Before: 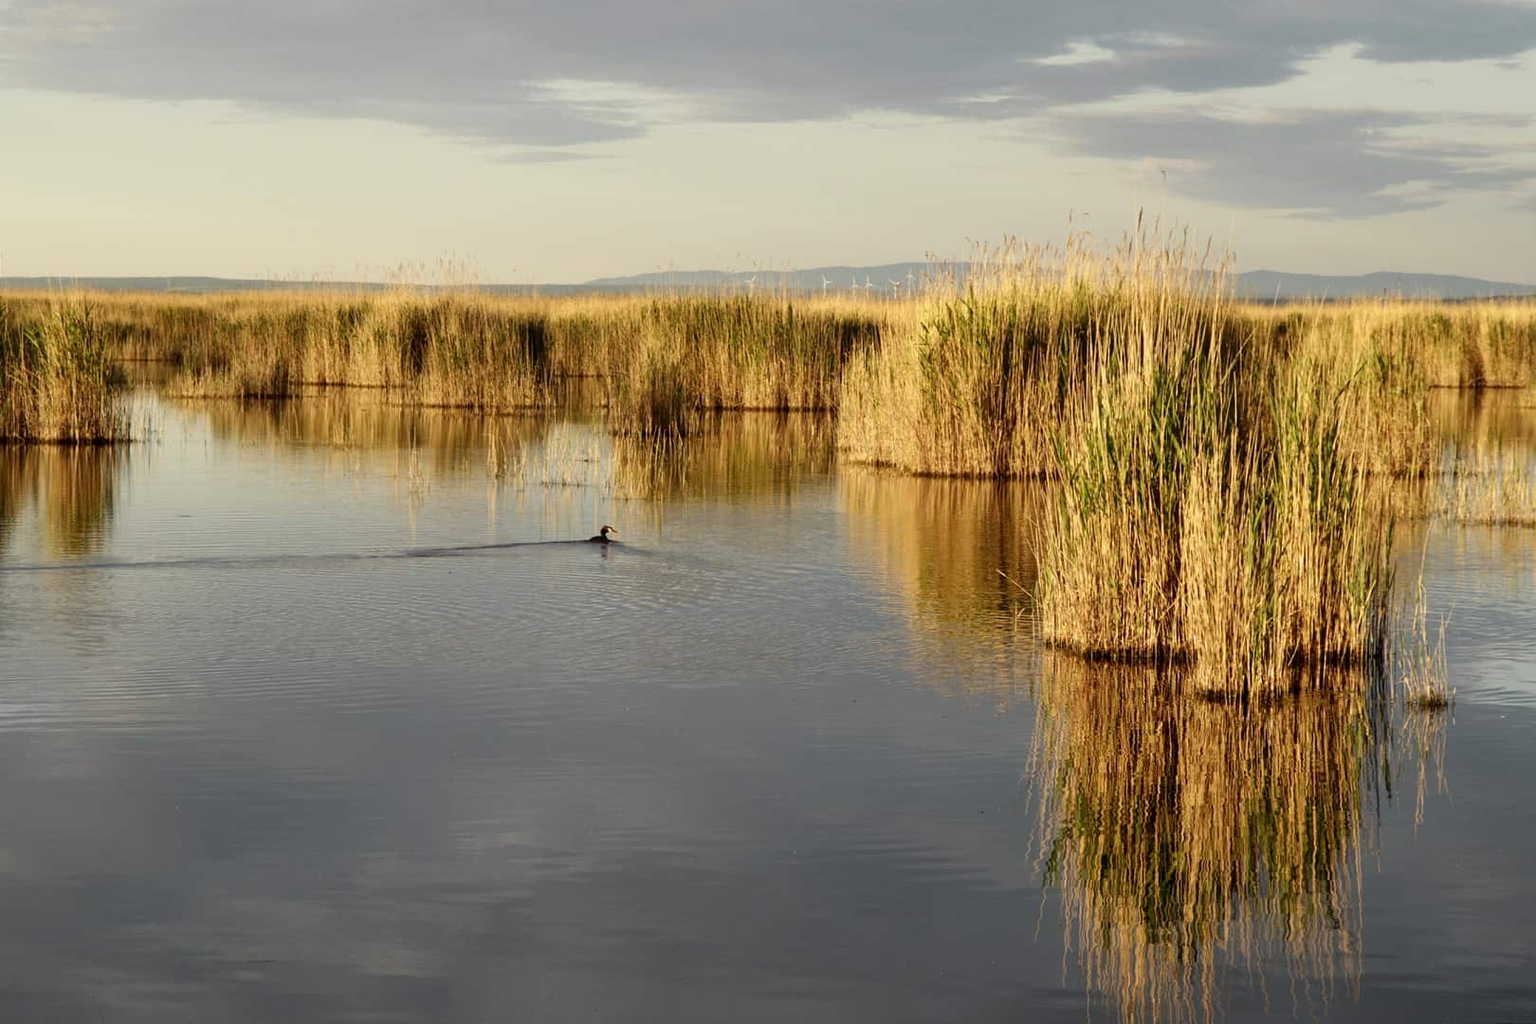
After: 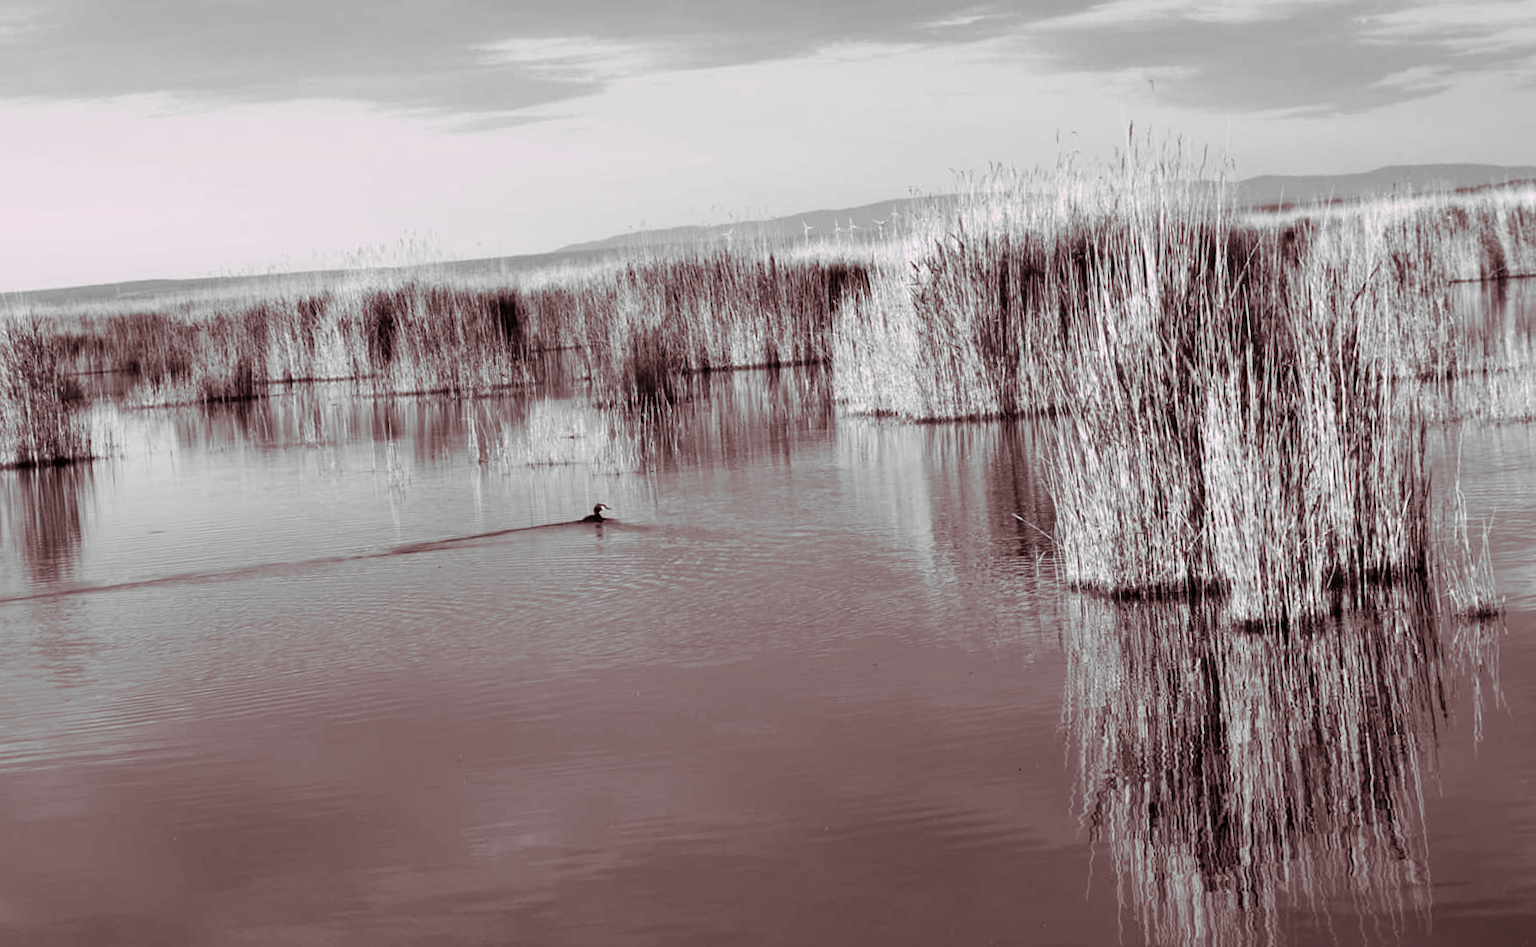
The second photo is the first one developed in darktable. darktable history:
split-toning: highlights › hue 298.8°, highlights › saturation 0.73, compress 41.76%
monochrome: a 32, b 64, size 2.3
exposure: black level correction 0, exposure 0.2 EV, compensate exposure bias true, compensate highlight preservation false
rotate and perspective: rotation -5°, crop left 0.05, crop right 0.952, crop top 0.11, crop bottom 0.89
